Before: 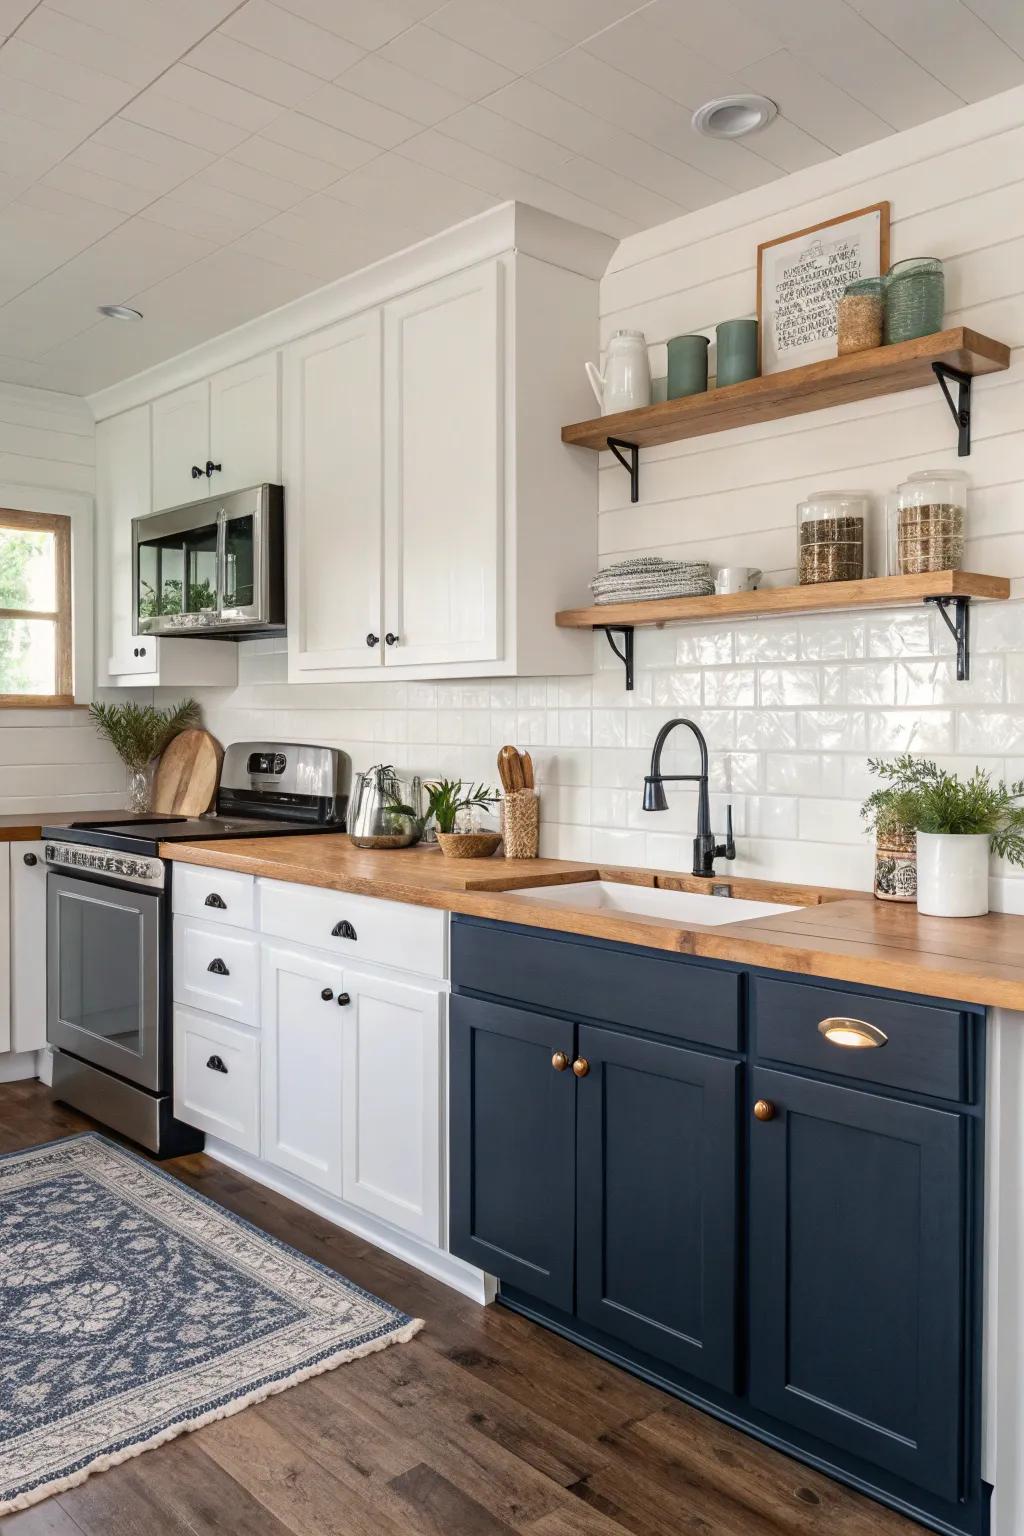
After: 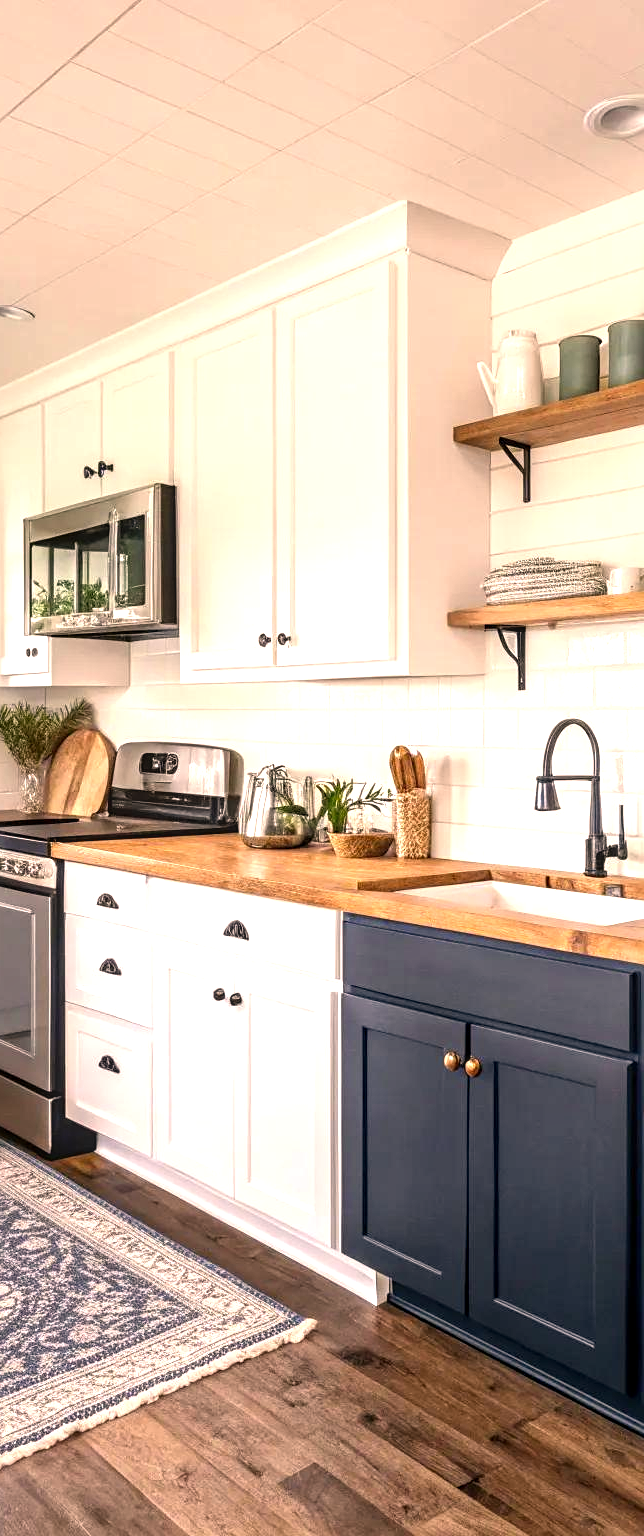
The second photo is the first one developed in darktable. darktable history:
crop: left 10.547%, right 26.491%
local contrast: on, module defaults
sharpen: amount 0.211
levels: levels [0, 0.394, 0.787]
color correction: highlights a* 12.01, highlights b* 12.26
